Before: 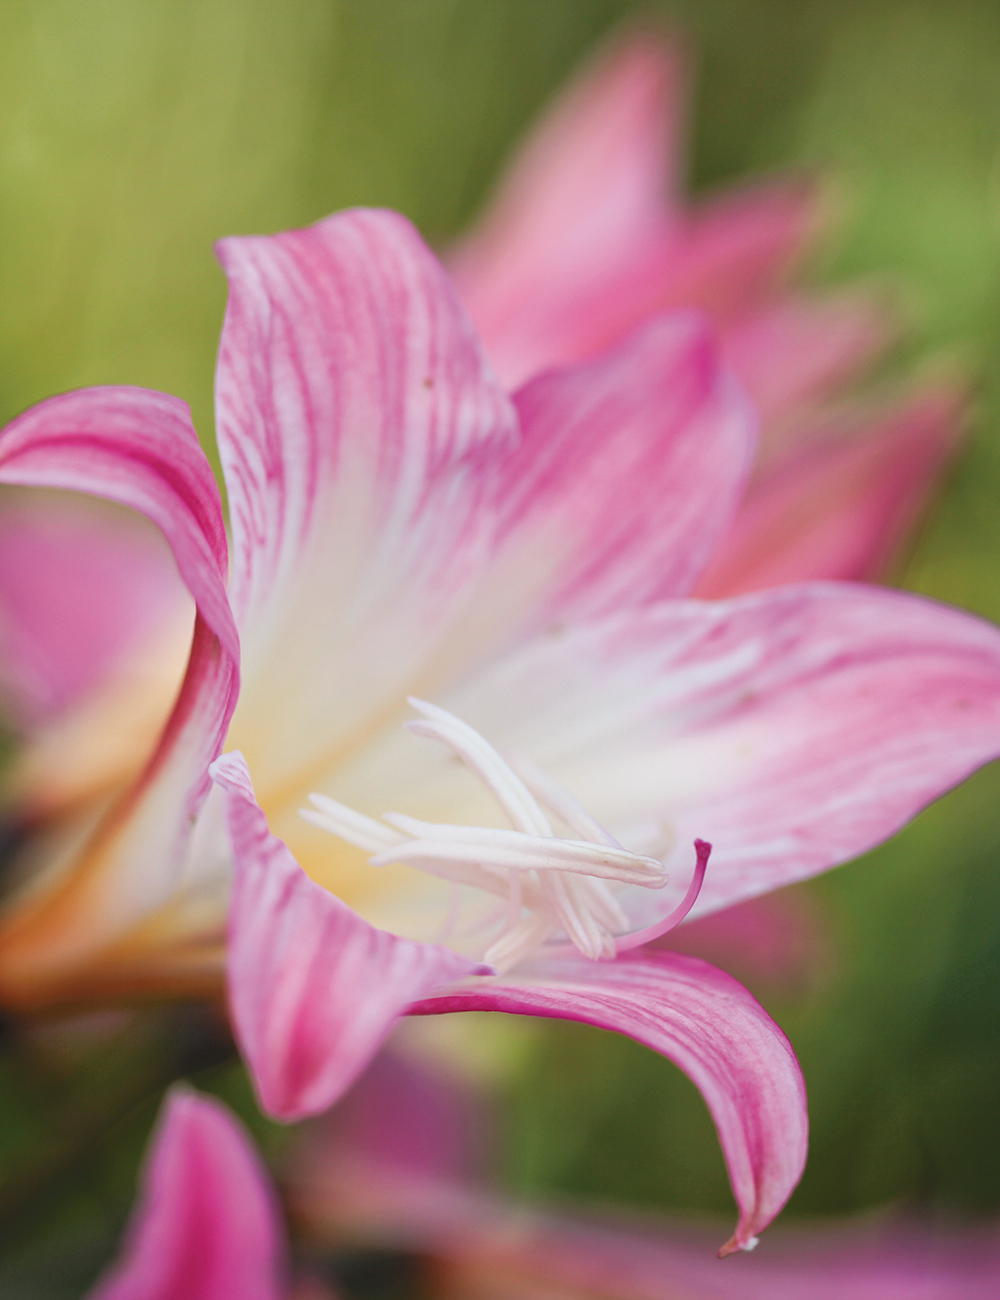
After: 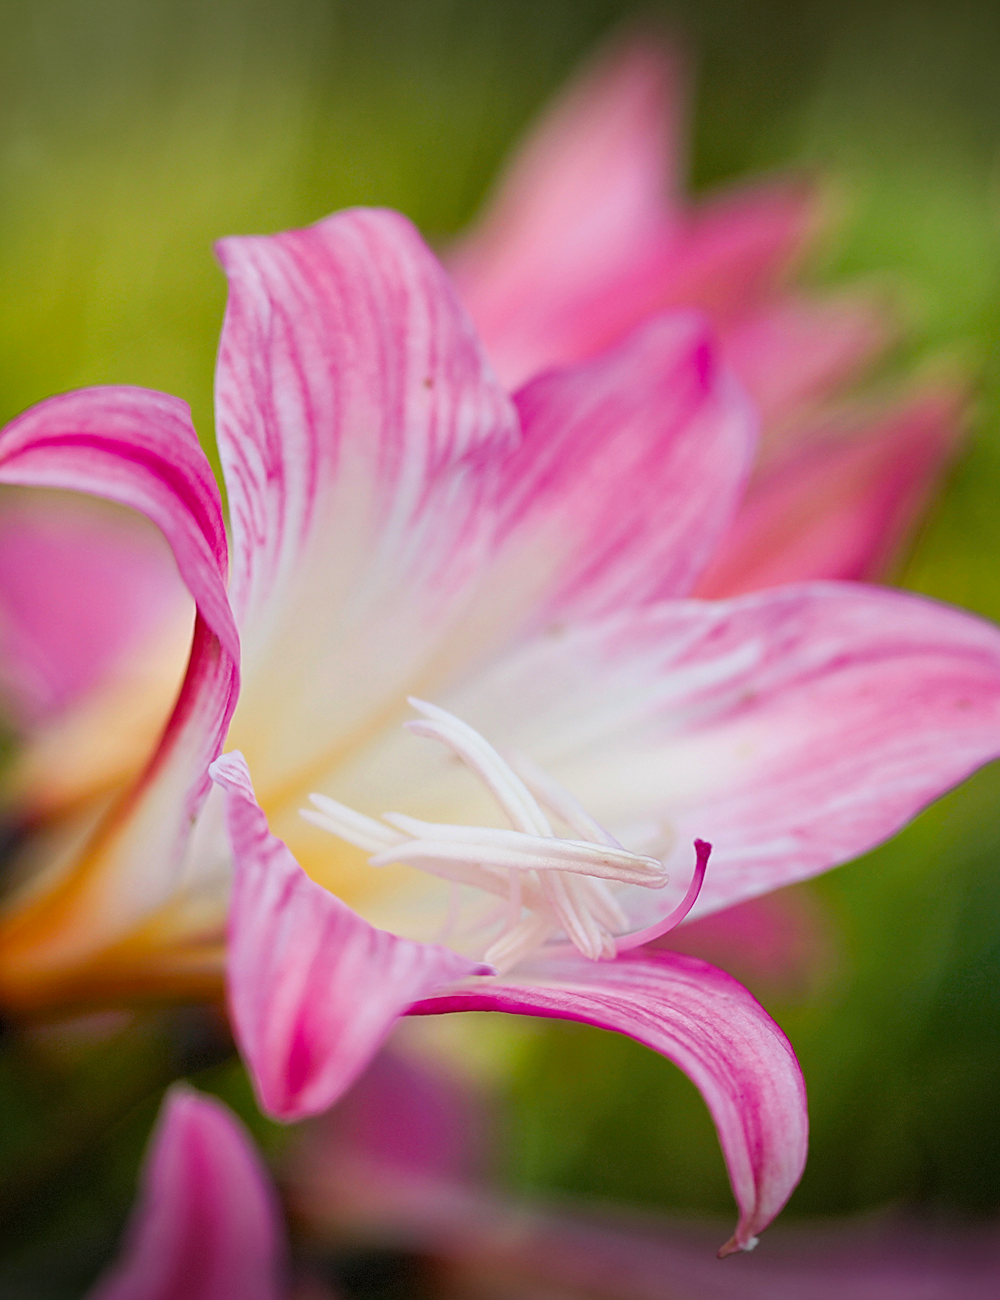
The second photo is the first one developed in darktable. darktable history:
vignetting: fall-off start 99.73%, brightness -0.579, saturation -0.252, width/height ratio 1.305, dithering 8-bit output
color balance rgb: global offset › luminance -0.843%, perceptual saturation grading › global saturation 25.367%
exposure: compensate highlight preservation false
sharpen: on, module defaults
